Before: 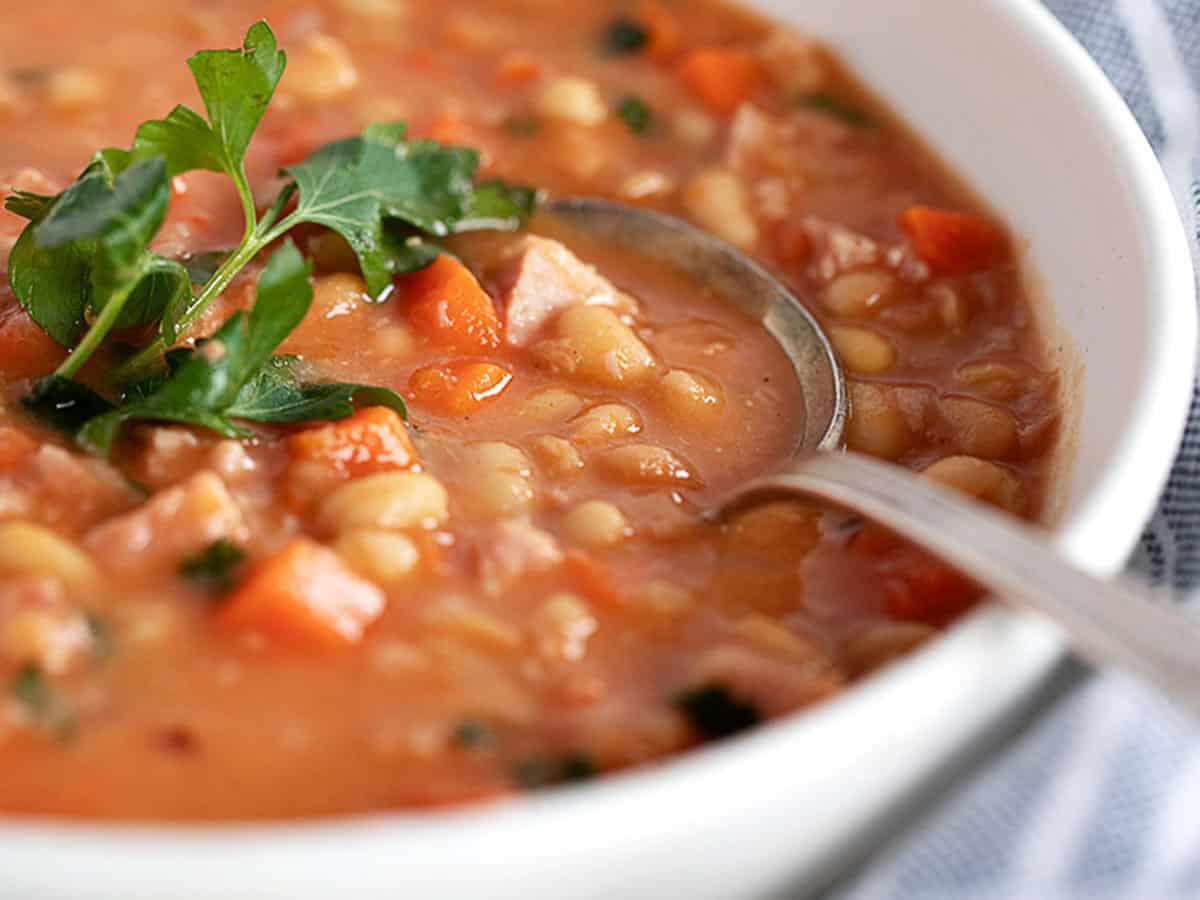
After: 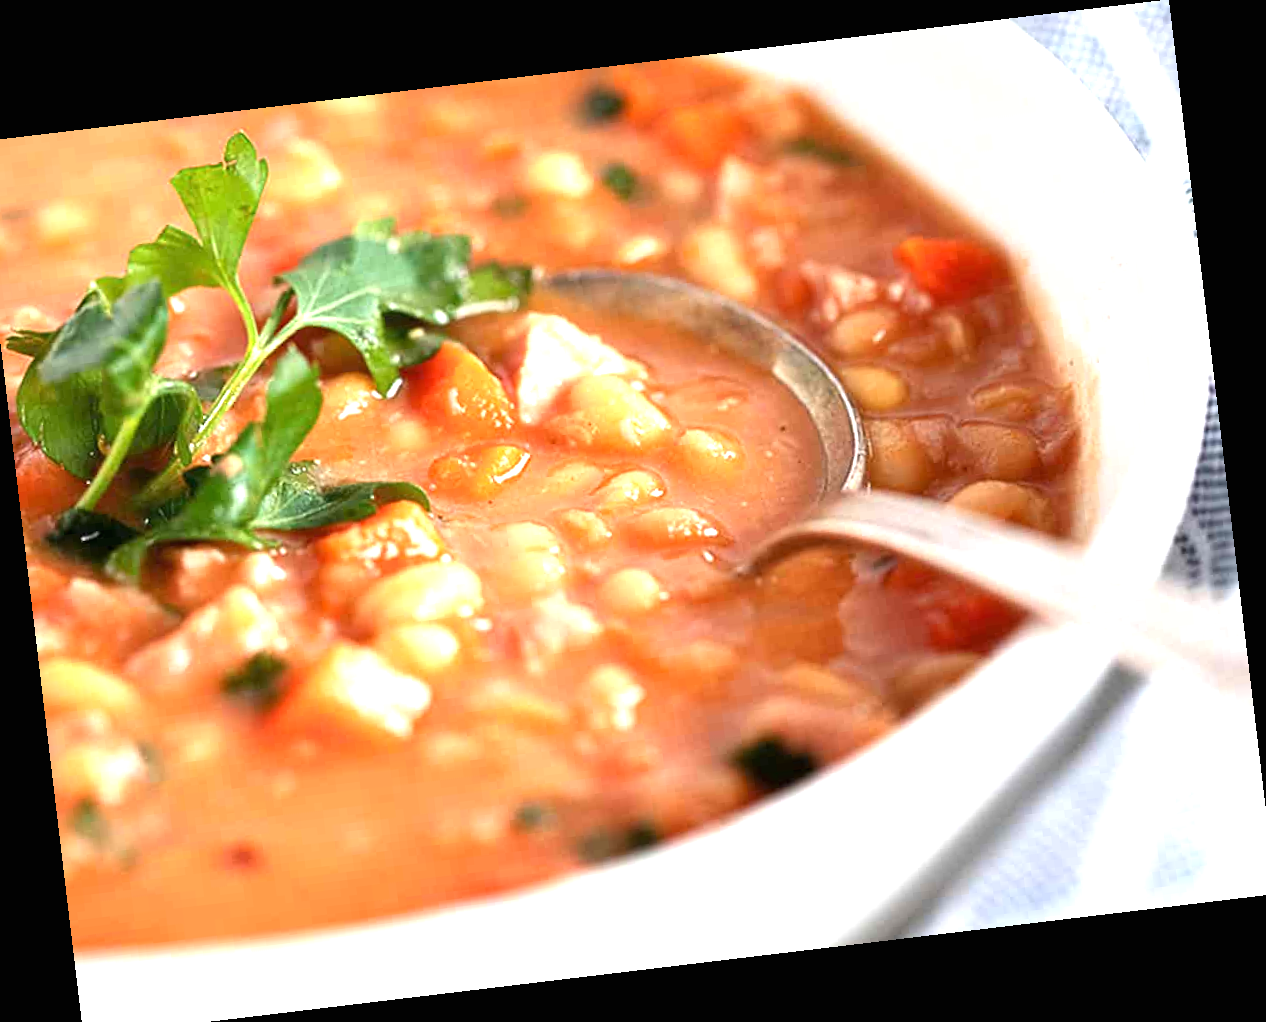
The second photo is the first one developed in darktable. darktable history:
crop and rotate: left 1.774%, right 0.633%, bottom 1.28%
rotate and perspective: rotation -6.83°, automatic cropping off
exposure: black level correction 0, exposure 1.2 EV, compensate exposure bias true, compensate highlight preservation false
